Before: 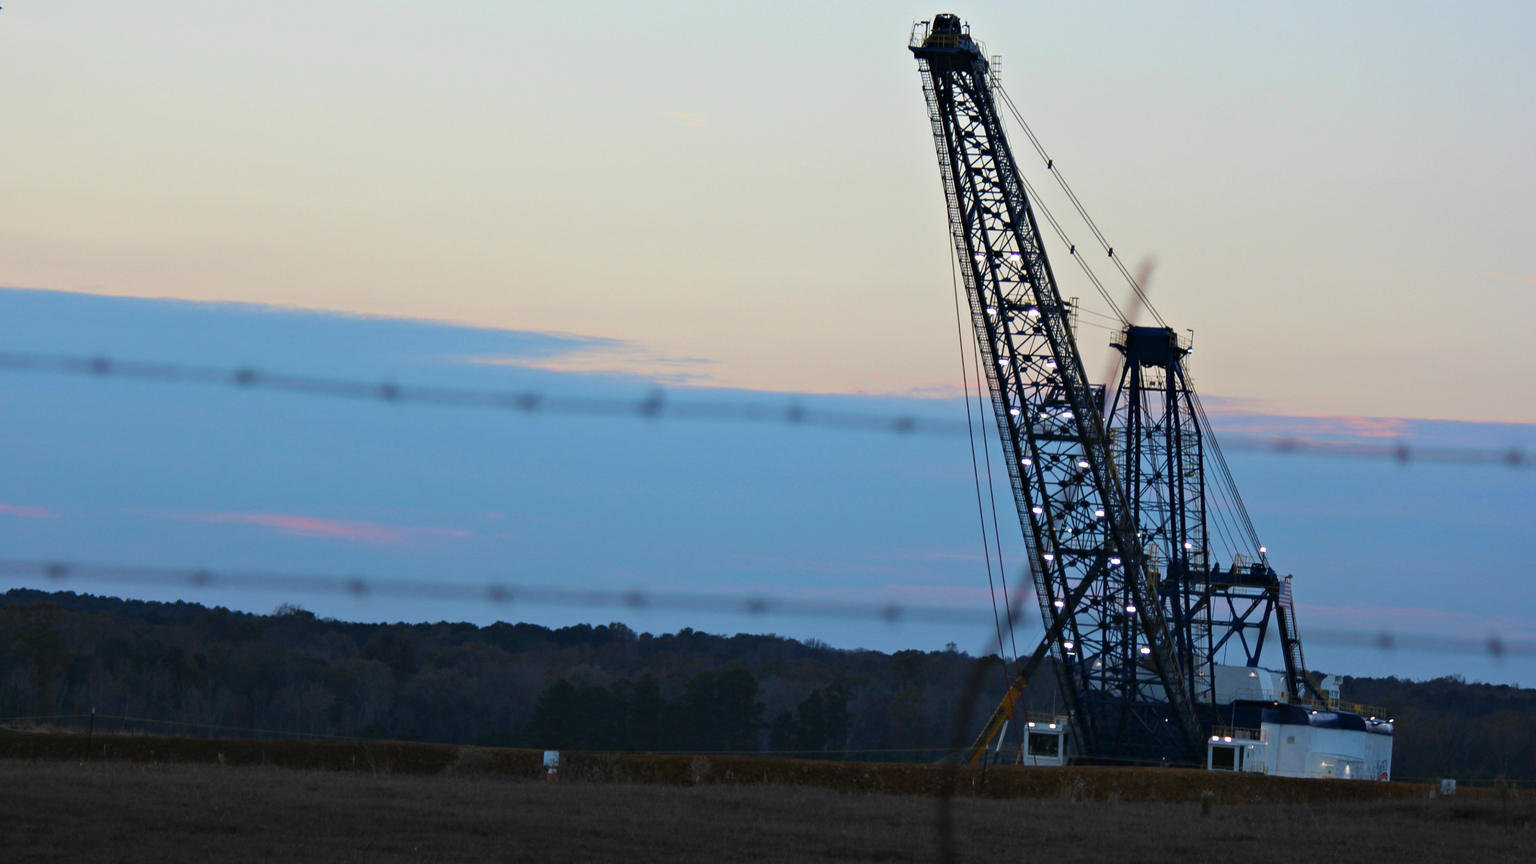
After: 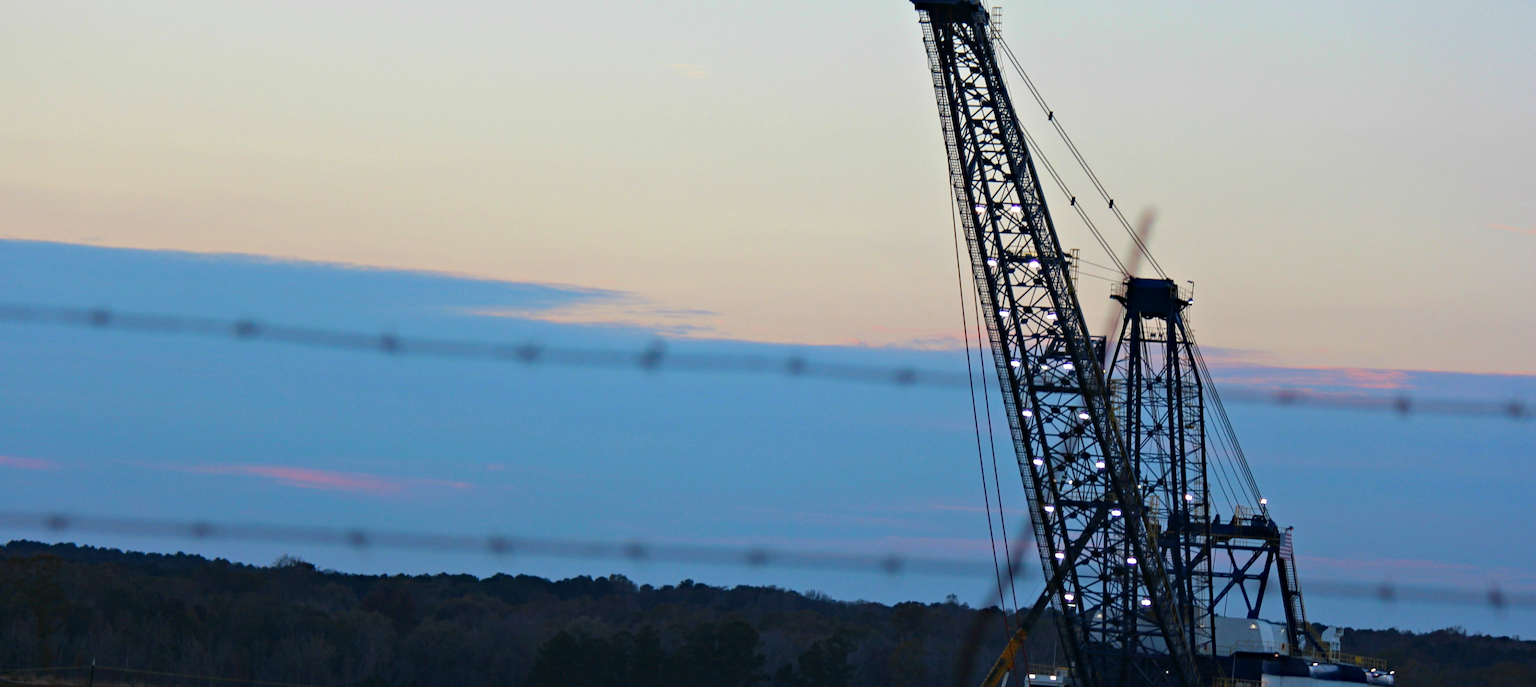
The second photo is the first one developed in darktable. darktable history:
crop and rotate: top 5.661%, bottom 14.784%
haze removal: compatibility mode true, adaptive false
